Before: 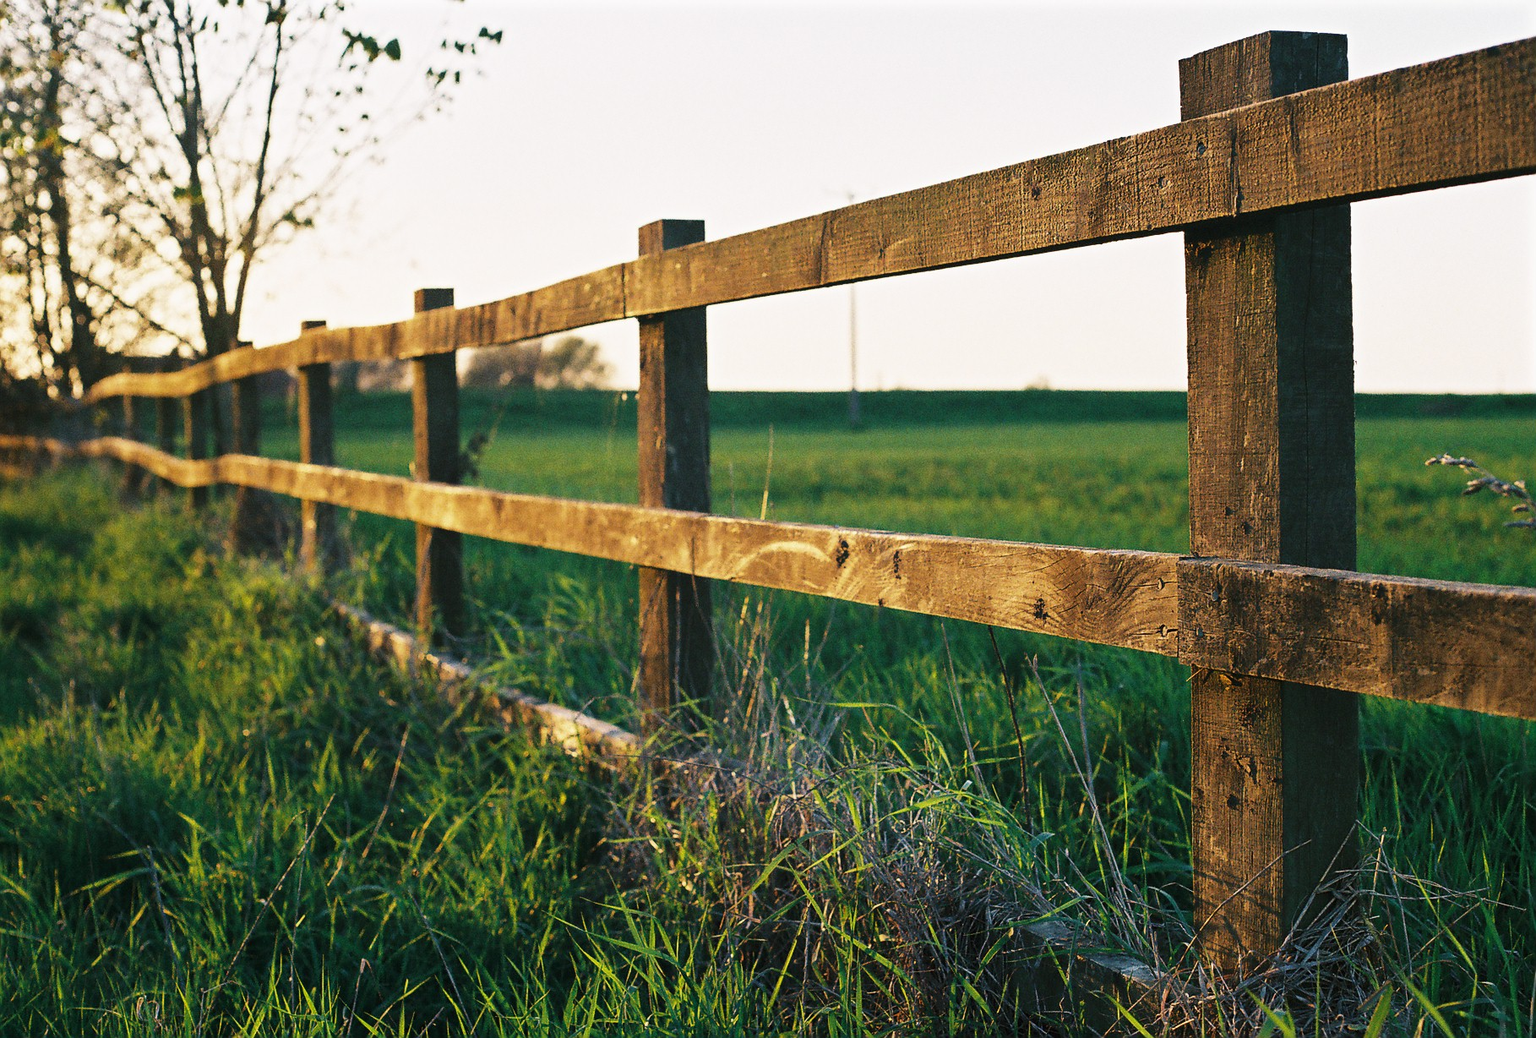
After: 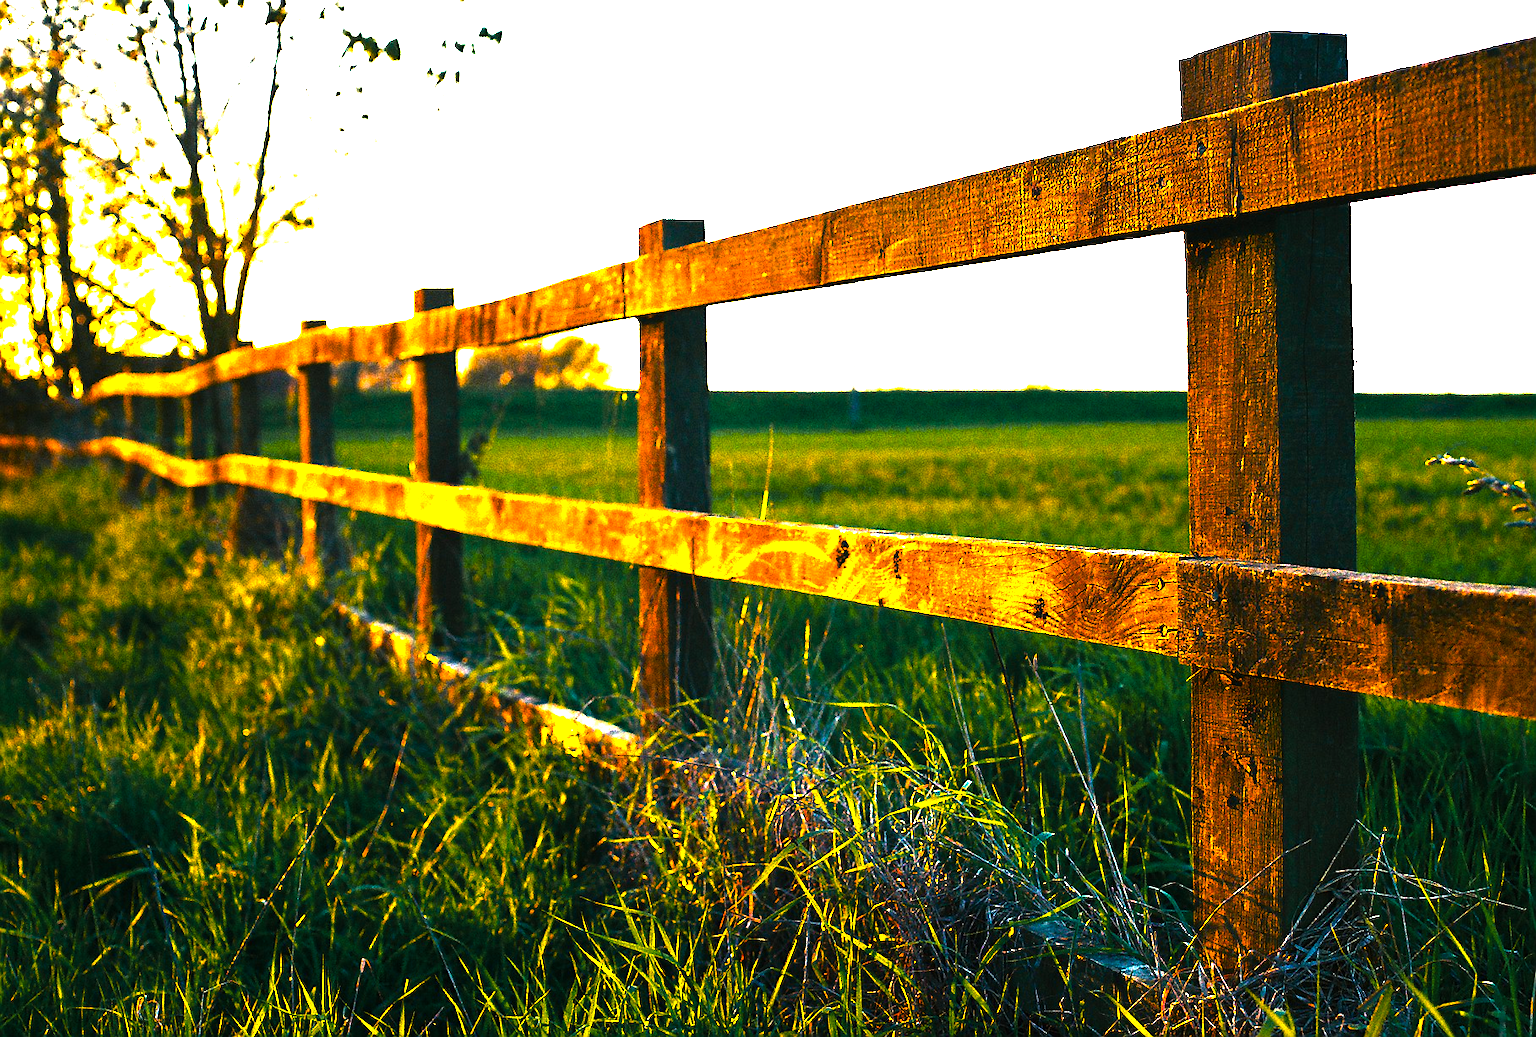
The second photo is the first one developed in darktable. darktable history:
color zones: curves: ch1 [(0.309, 0.524) (0.41, 0.329) (0.508, 0.509)]; ch2 [(0.25, 0.457) (0.75, 0.5)]
color balance rgb: linear chroma grading › shadows -30%, linear chroma grading › global chroma 35%, perceptual saturation grading › global saturation 75%, perceptual saturation grading › shadows -30%, perceptual brilliance grading › highlights 75%, perceptual brilliance grading › shadows -30%, global vibrance 35%
